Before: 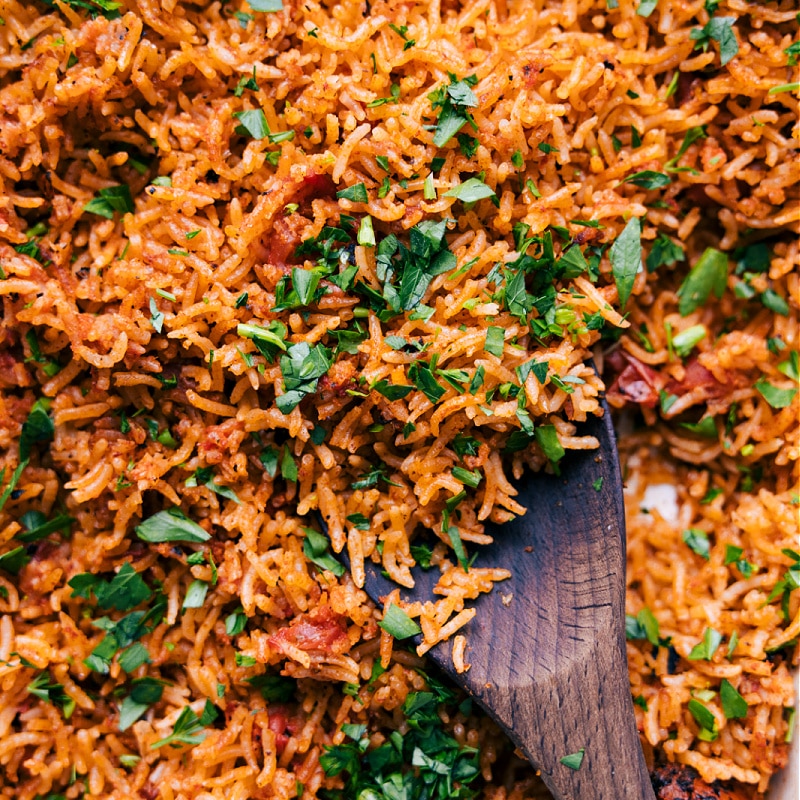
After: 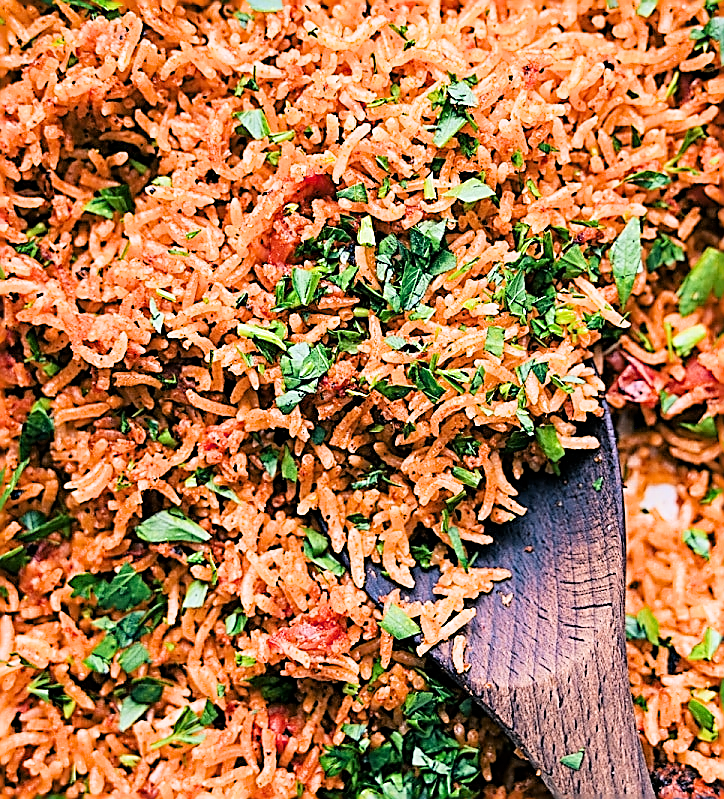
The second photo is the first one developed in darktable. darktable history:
crop: right 9.482%, bottom 0.043%
filmic rgb: black relative exposure -7.65 EV, white relative exposure 4.56 EV, hardness 3.61, color science v6 (2022)
exposure: black level correction 0, exposure 1.199 EV, compensate exposure bias true, compensate highlight preservation false
sharpen: amount 1.865
tone equalizer: mask exposure compensation -0.496 EV
levels: mode automatic, levels [0.062, 0.494, 0.925]
